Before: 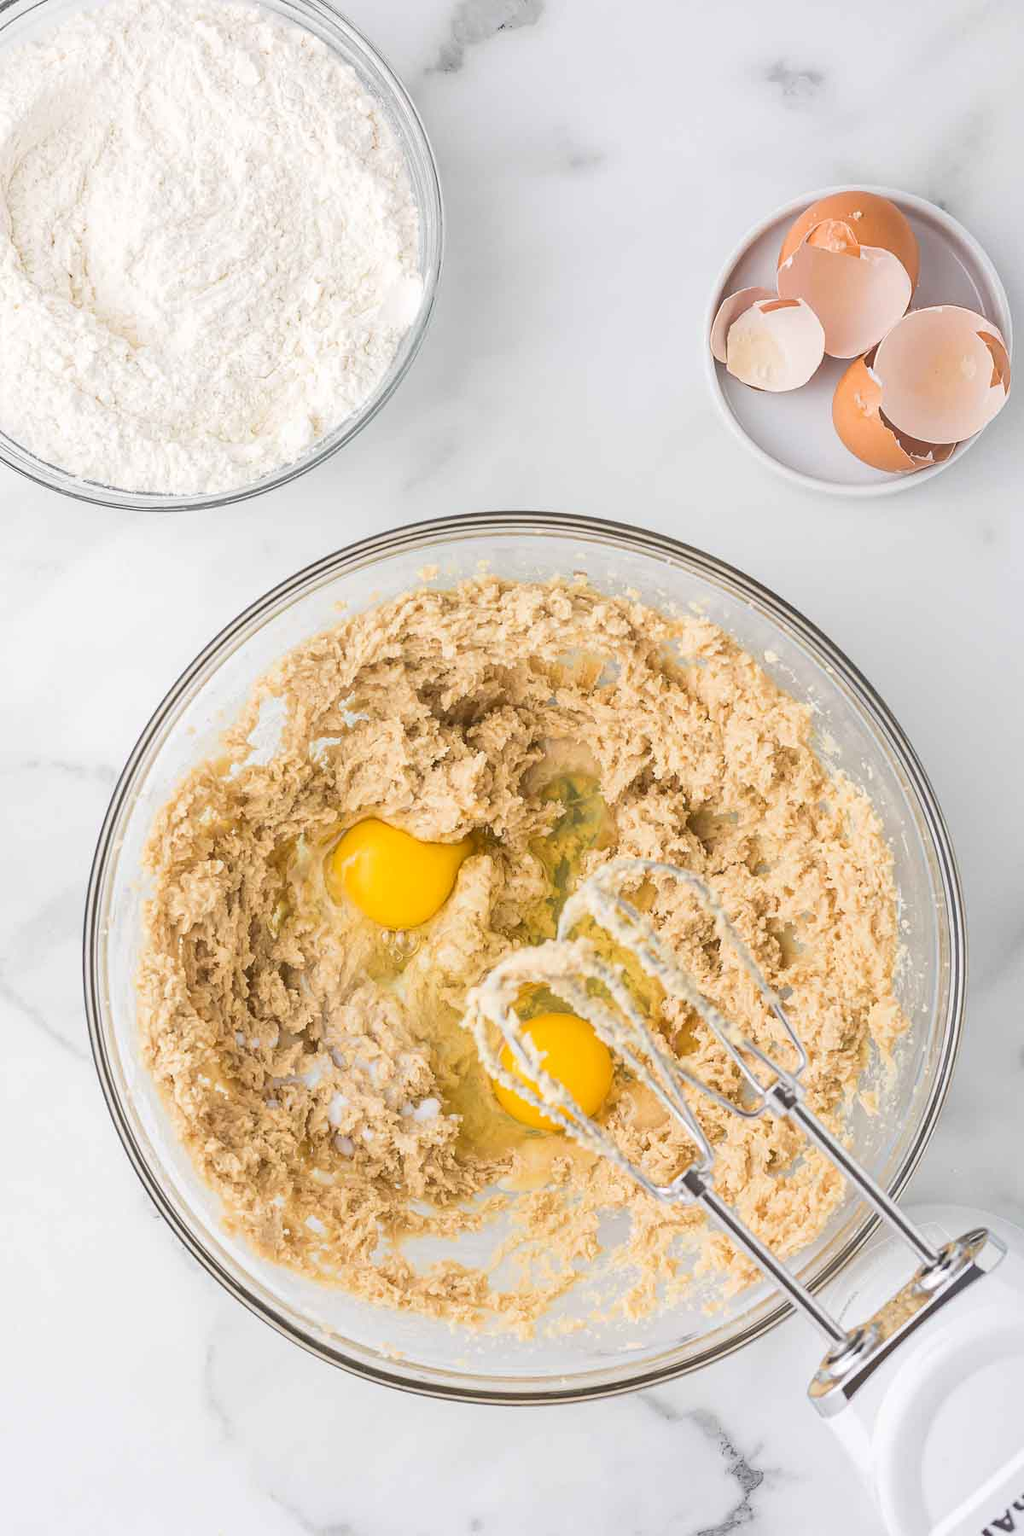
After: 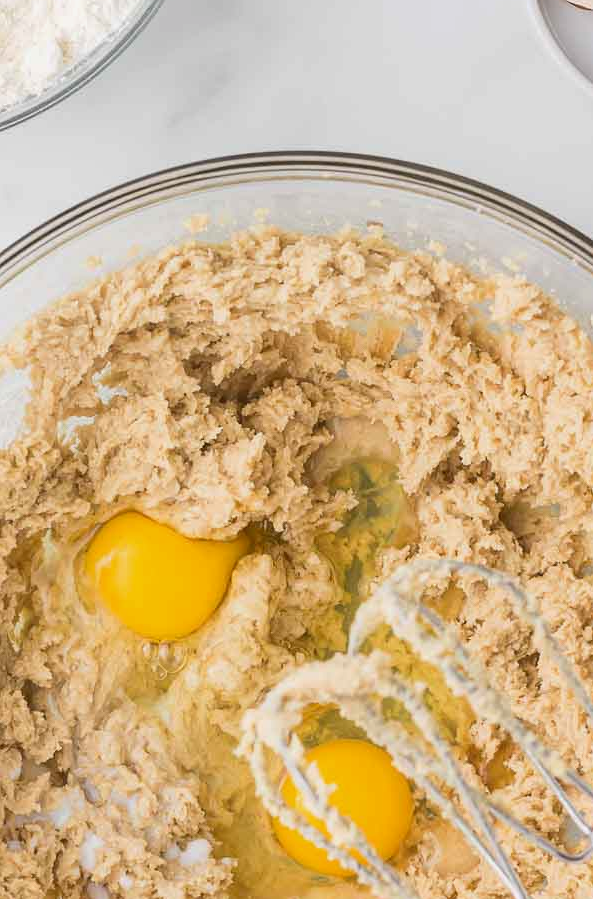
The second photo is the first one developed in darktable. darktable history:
exposure: black level correction 0.001, exposure -0.124 EV, compensate exposure bias true, compensate highlight preservation false
crop: left 25.466%, top 24.911%, right 25.063%, bottom 25.1%
